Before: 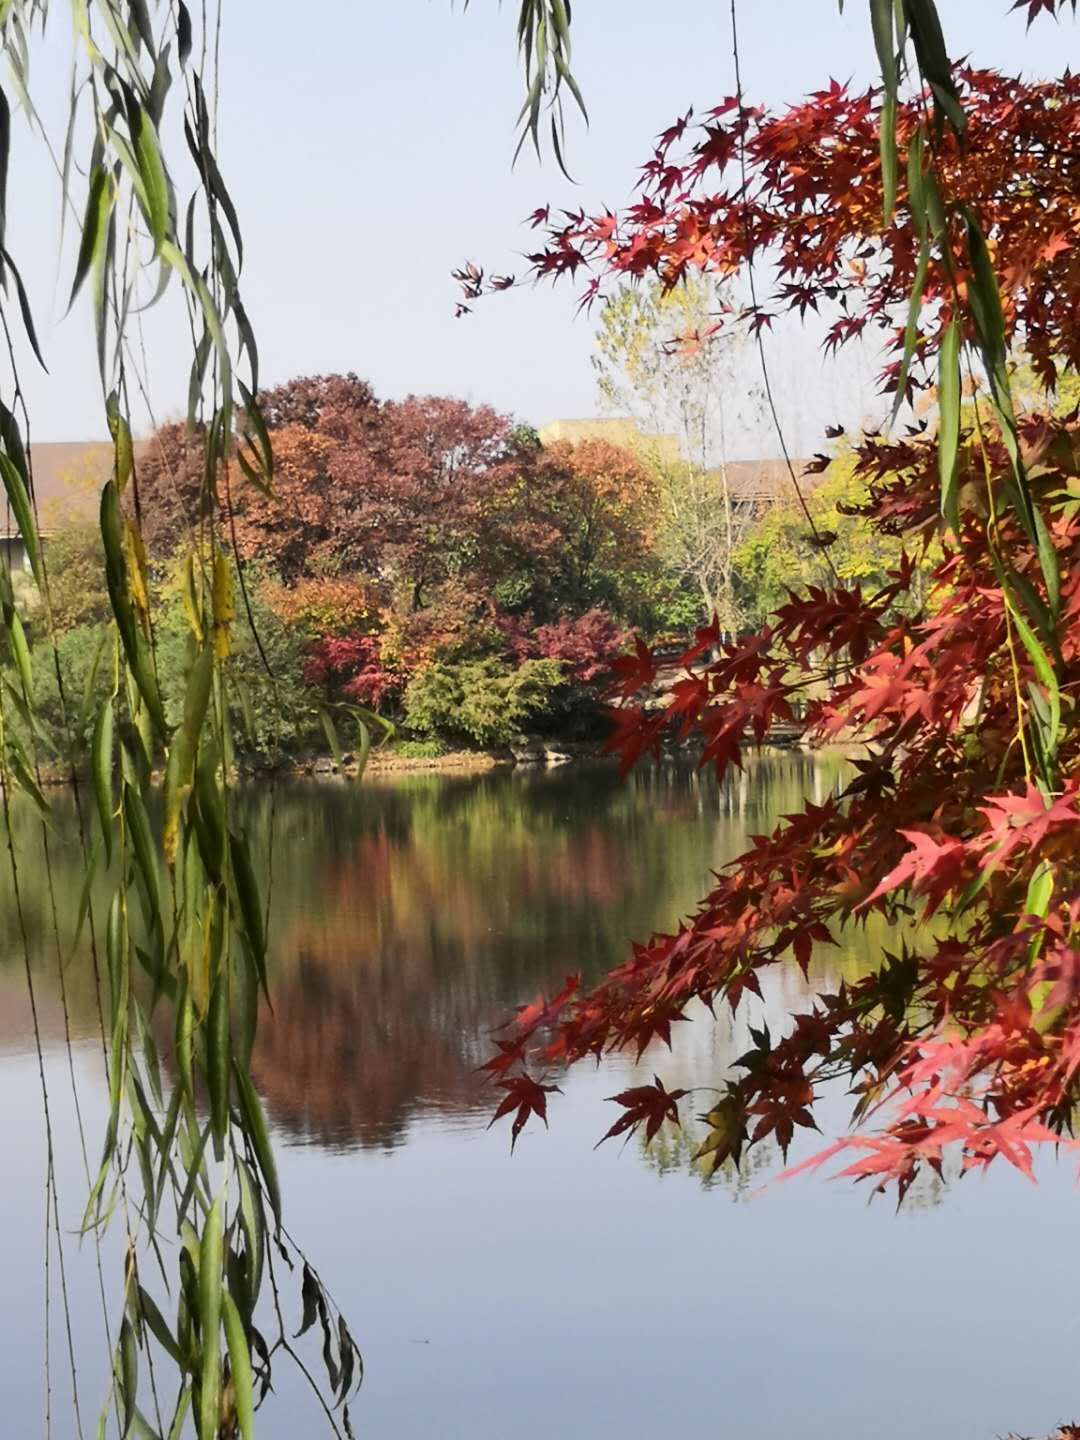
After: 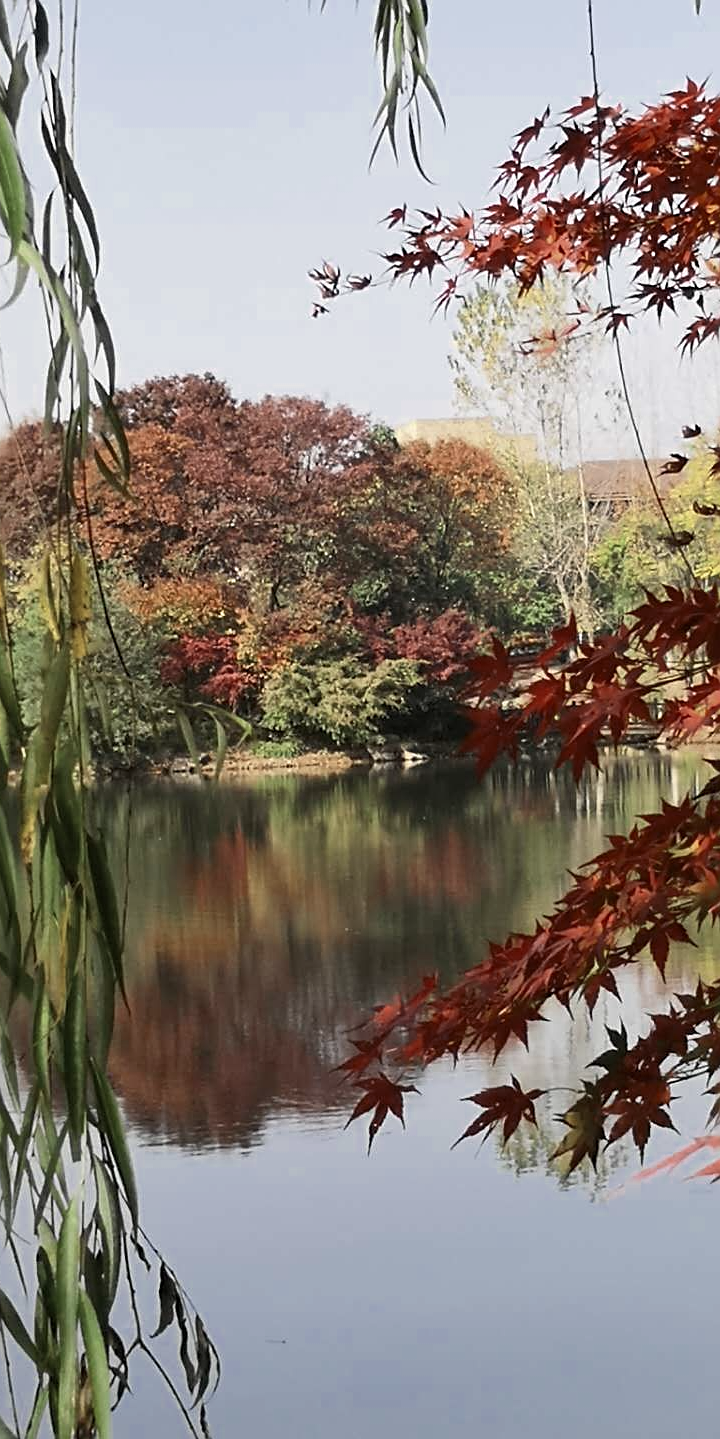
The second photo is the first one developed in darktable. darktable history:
crop and rotate: left 13.338%, right 19.959%
color zones: curves: ch0 [(0, 0.5) (0.125, 0.4) (0.25, 0.5) (0.375, 0.4) (0.5, 0.4) (0.625, 0.35) (0.75, 0.35) (0.875, 0.5)]; ch1 [(0, 0.35) (0.125, 0.45) (0.25, 0.35) (0.375, 0.35) (0.5, 0.35) (0.625, 0.35) (0.75, 0.45) (0.875, 0.35)]; ch2 [(0, 0.6) (0.125, 0.5) (0.25, 0.5) (0.375, 0.6) (0.5, 0.6) (0.625, 0.5) (0.75, 0.5) (0.875, 0.5)]
sharpen: on, module defaults
